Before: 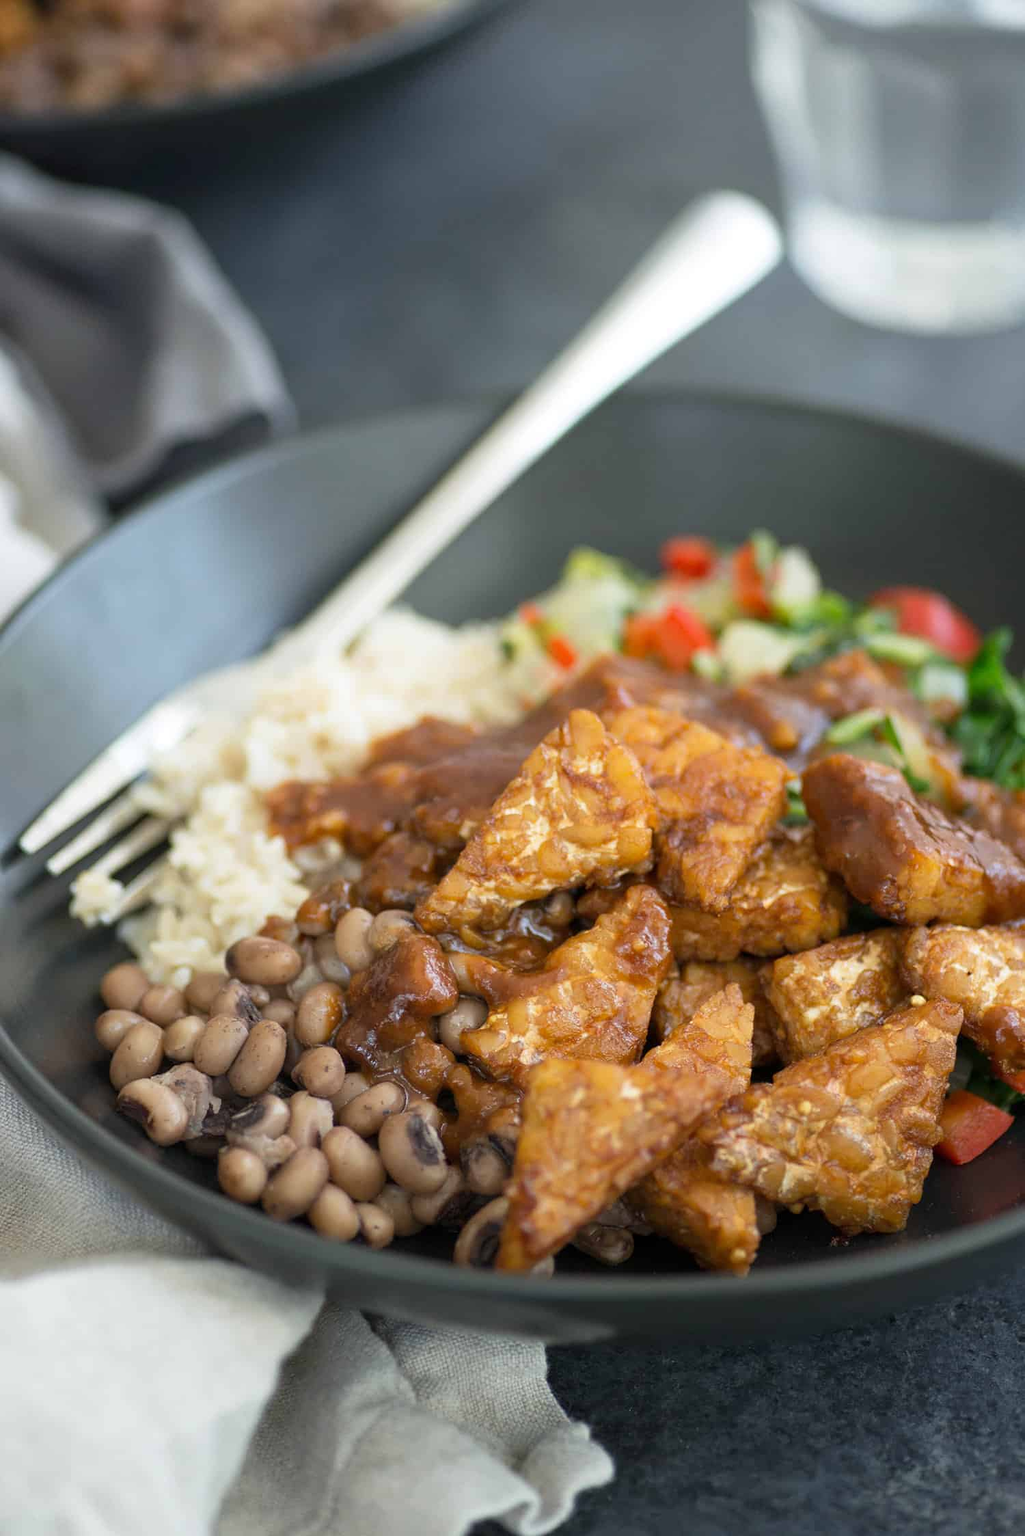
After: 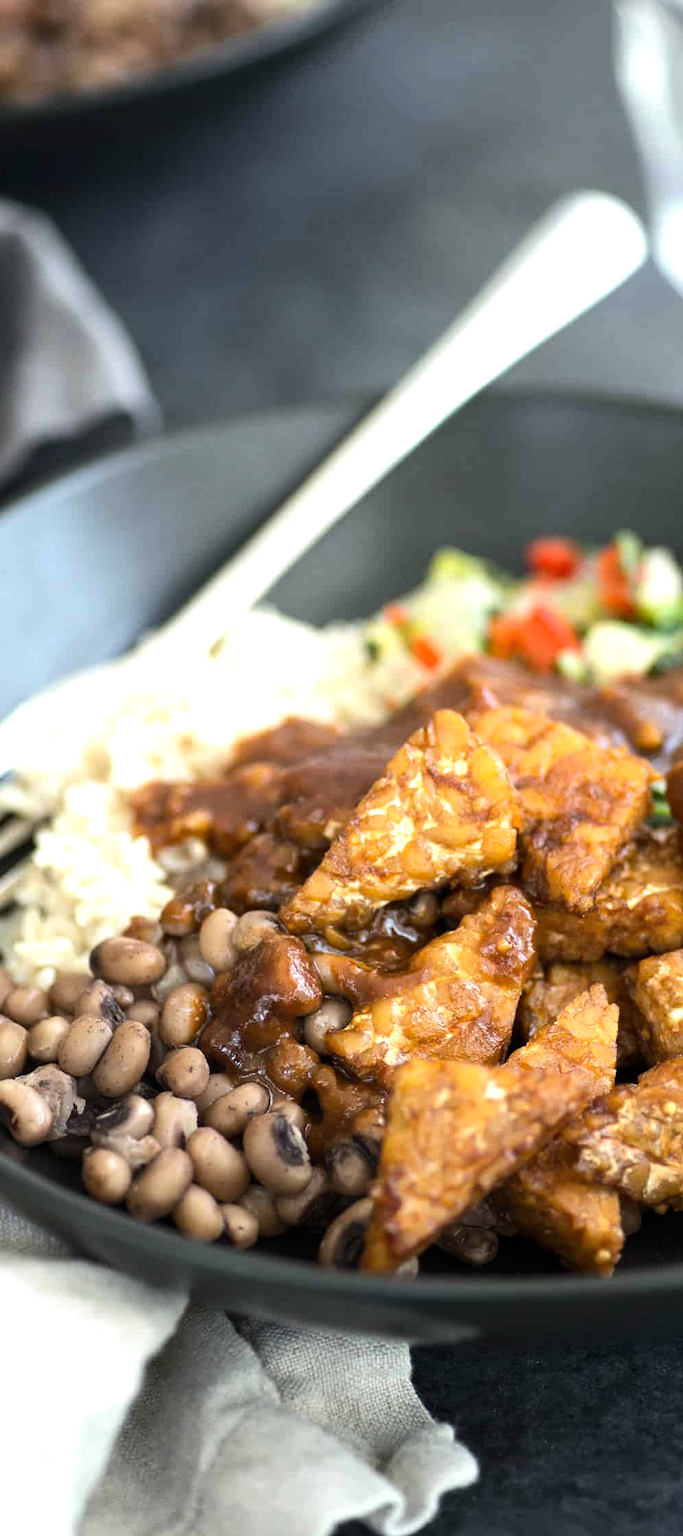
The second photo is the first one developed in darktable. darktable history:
tone equalizer: -8 EV -0.75 EV, -7 EV -0.7 EV, -6 EV -0.6 EV, -5 EV -0.4 EV, -3 EV 0.4 EV, -2 EV 0.6 EV, -1 EV 0.7 EV, +0 EV 0.75 EV, edges refinement/feathering 500, mask exposure compensation -1.57 EV, preserve details no
crop and rotate: left 13.342%, right 19.991%
